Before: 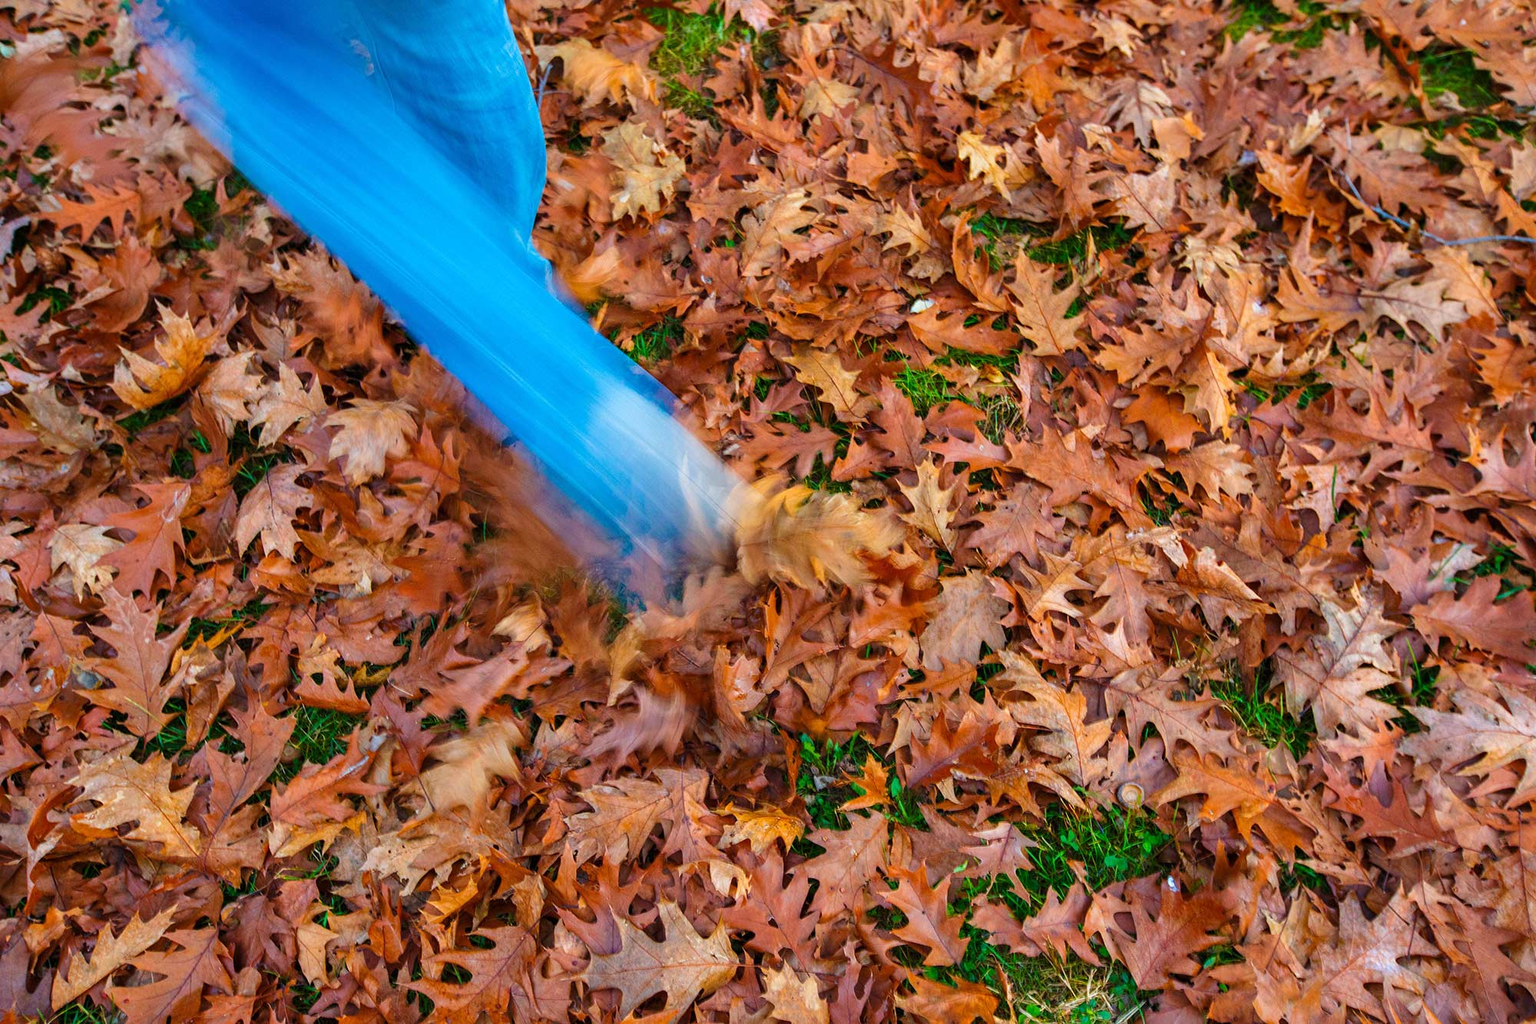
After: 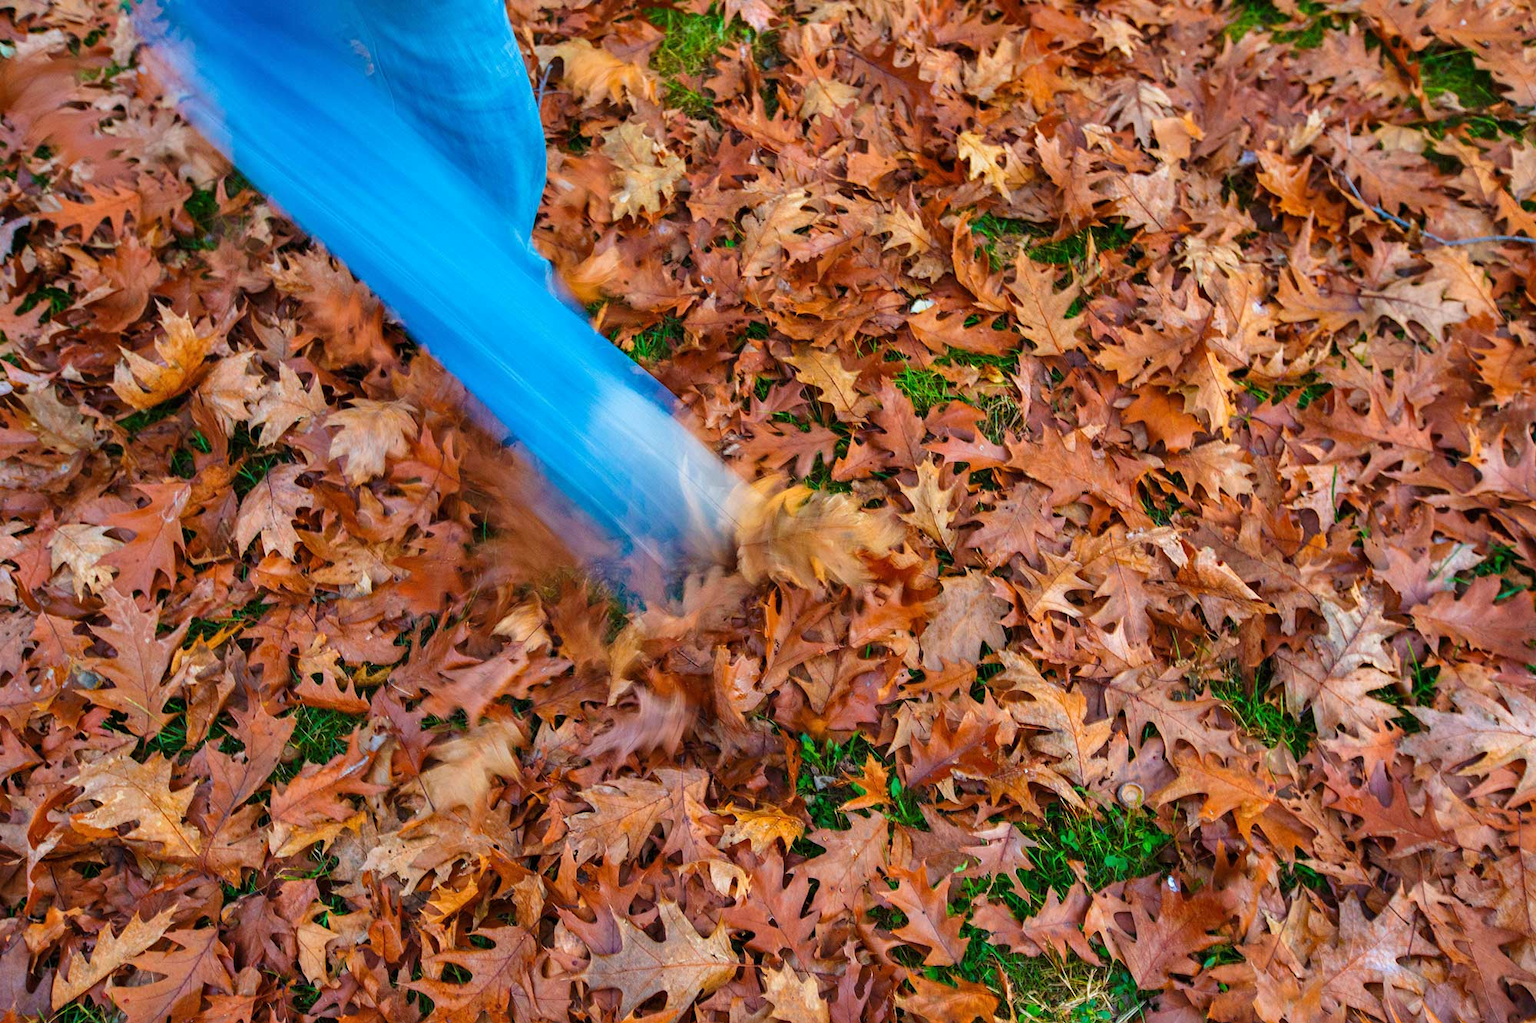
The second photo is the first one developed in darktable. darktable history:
shadows and highlights: shadows 37.66, highlights -27.31, soften with gaussian
